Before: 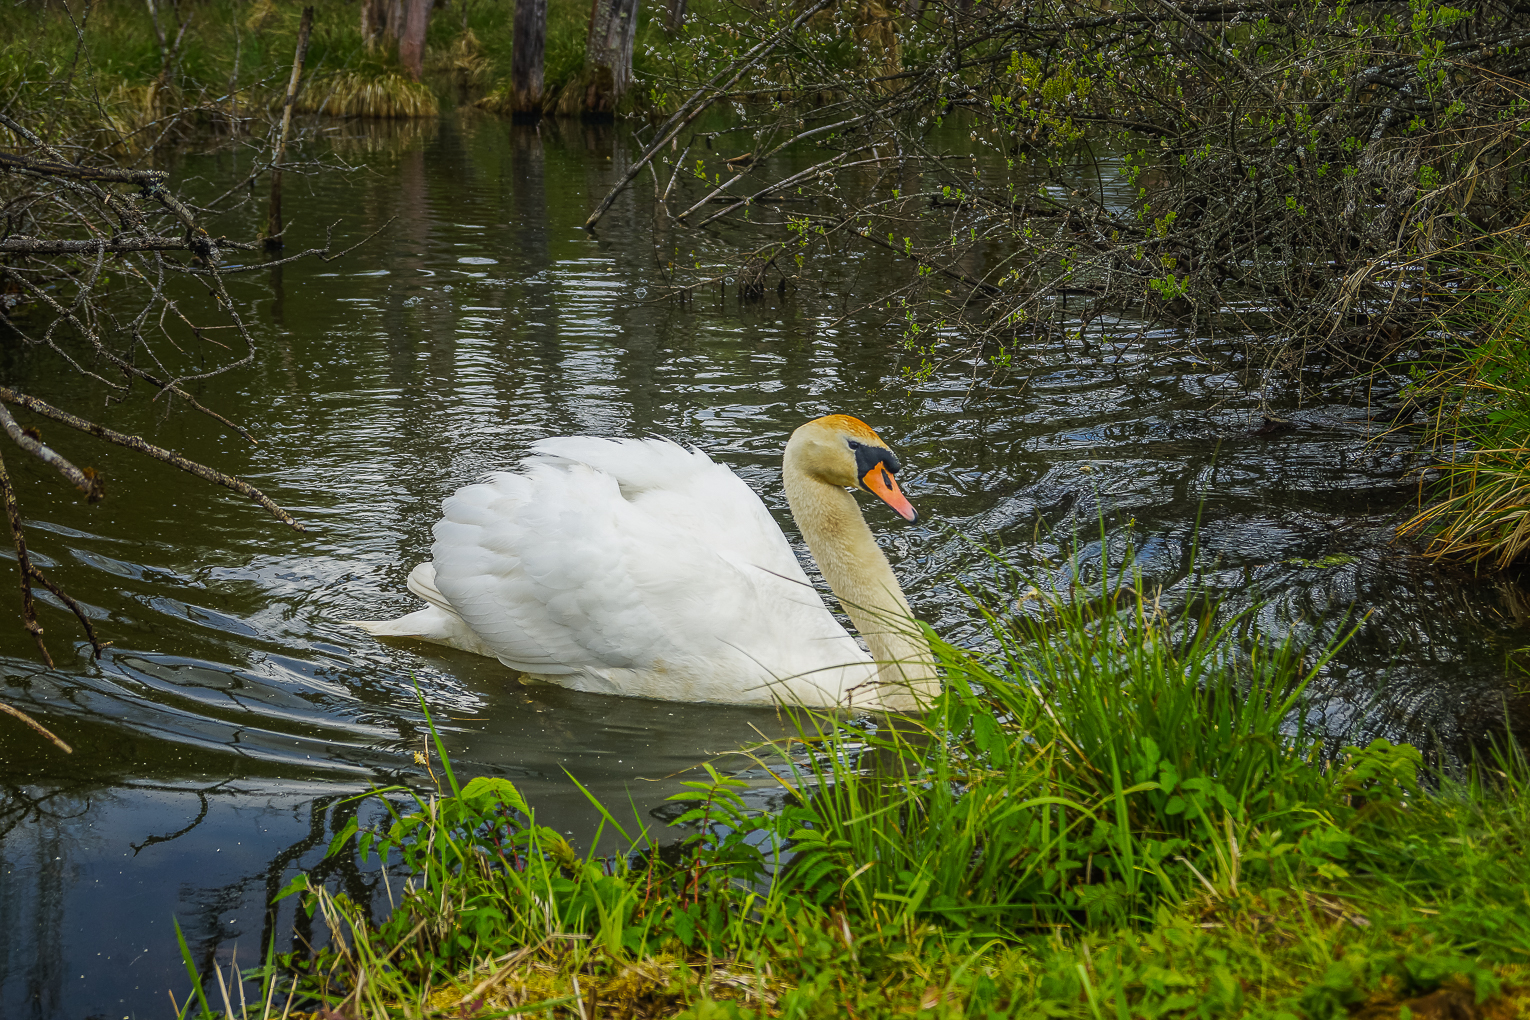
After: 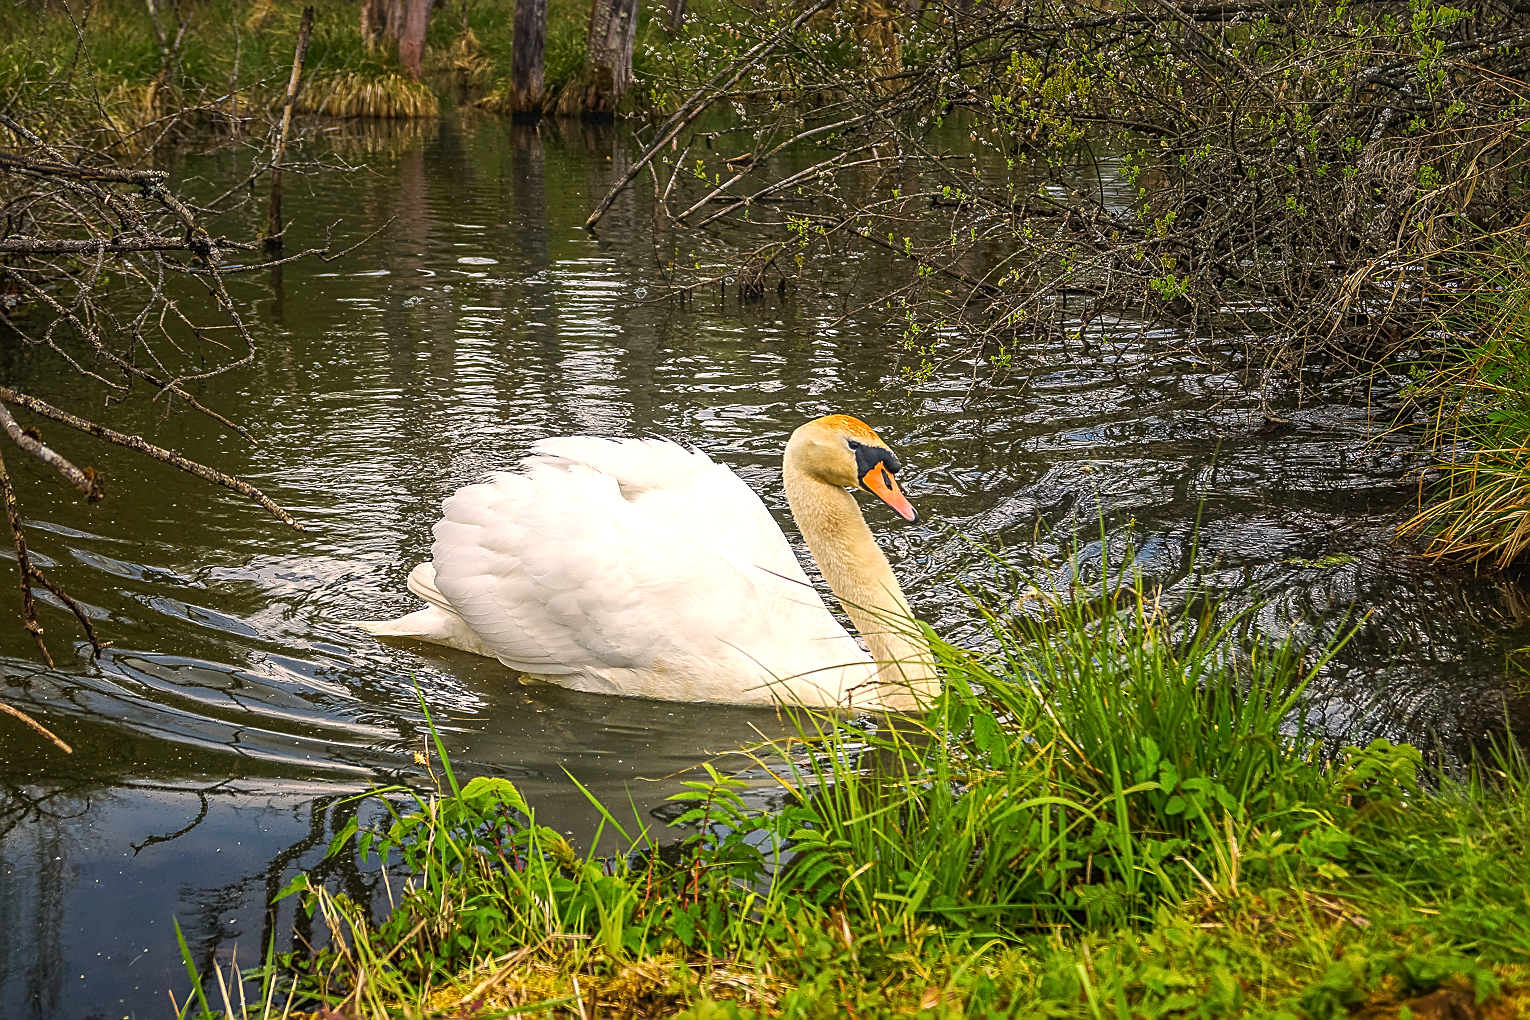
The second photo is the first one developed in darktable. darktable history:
white balance: red 1.127, blue 0.943
sharpen: on, module defaults
exposure: black level correction 0, exposure 0.5 EV, compensate exposure bias true, compensate highlight preservation false
local contrast: mode bilateral grid, contrast 10, coarseness 25, detail 115%, midtone range 0.2
